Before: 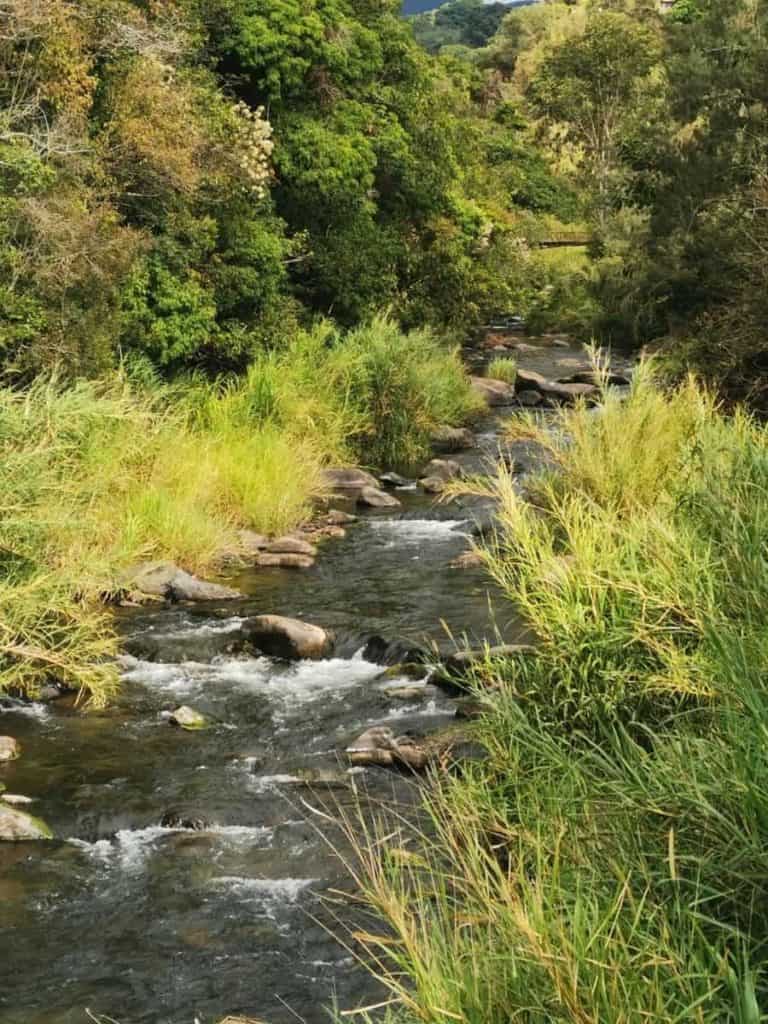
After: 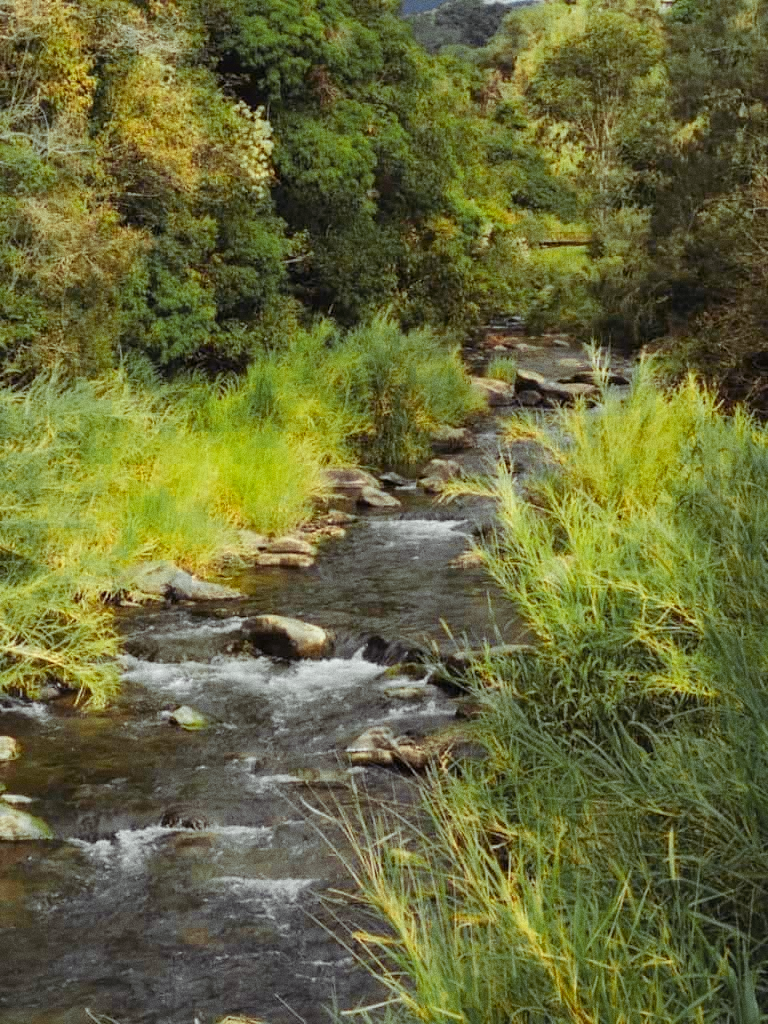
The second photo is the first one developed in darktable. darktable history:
color balance rgb: shadows lift › luminance 0.49%, shadows lift › chroma 6.83%, shadows lift › hue 300.29°, power › hue 208.98°, highlights gain › luminance 20.24%, highlights gain › chroma 2.73%, highlights gain › hue 173.85°, perceptual saturation grading › global saturation 18.05%
color zones: curves: ch0 [(0.035, 0.242) (0.25, 0.5) (0.384, 0.214) (0.488, 0.255) (0.75, 0.5)]; ch1 [(0.063, 0.379) (0.25, 0.5) (0.354, 0.201) (0.489, 0.085) (0.729, 0.271)]; ch2 [(0.25, 0.5) (0.38, 0.517) (0.442, 0.51) (0.735, 0.456)]
grain: coarseness 0.09 ISO
